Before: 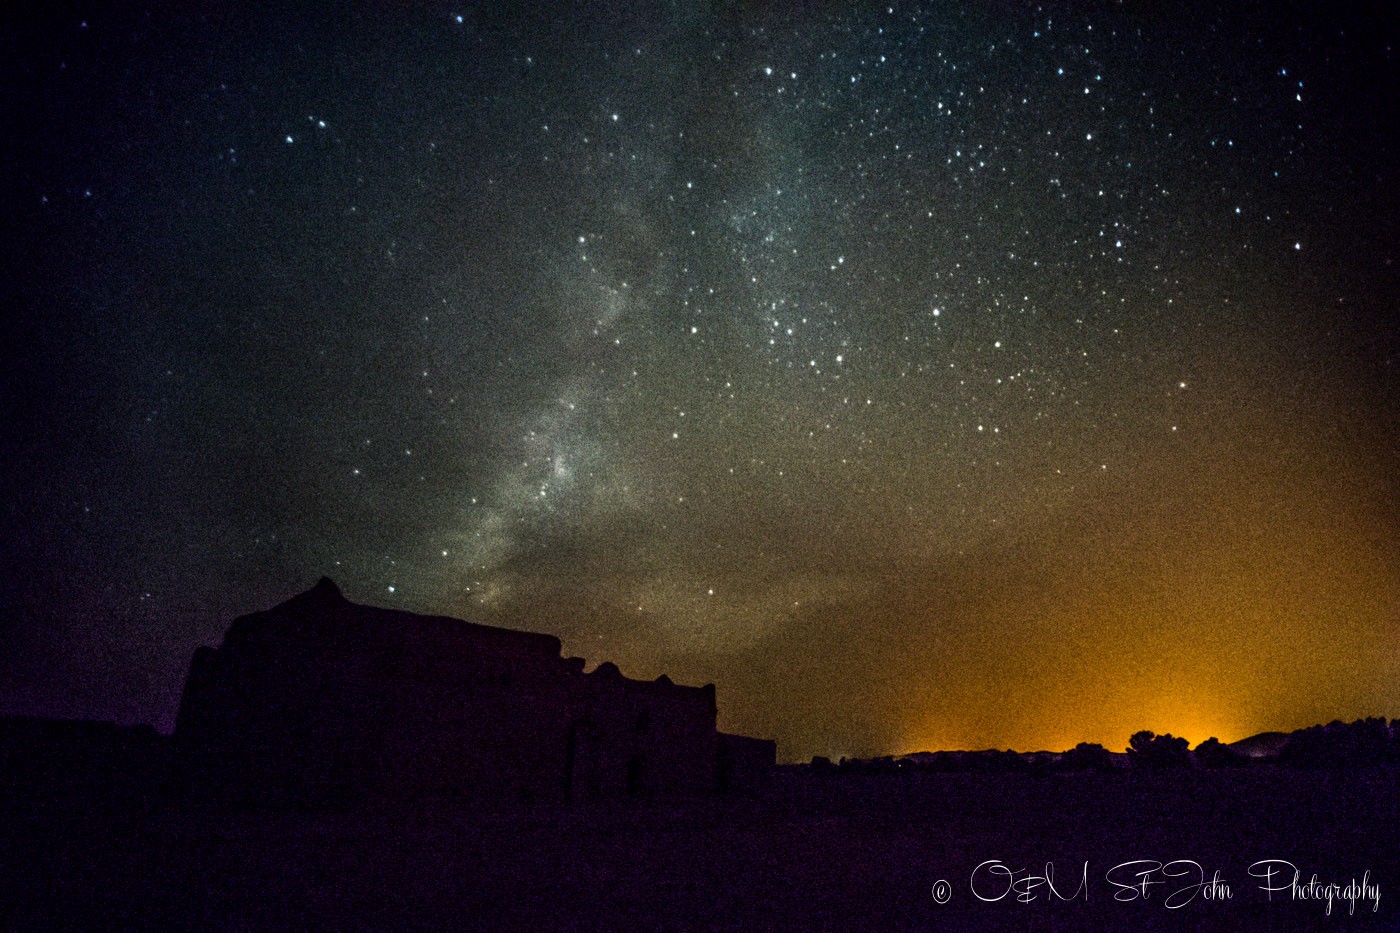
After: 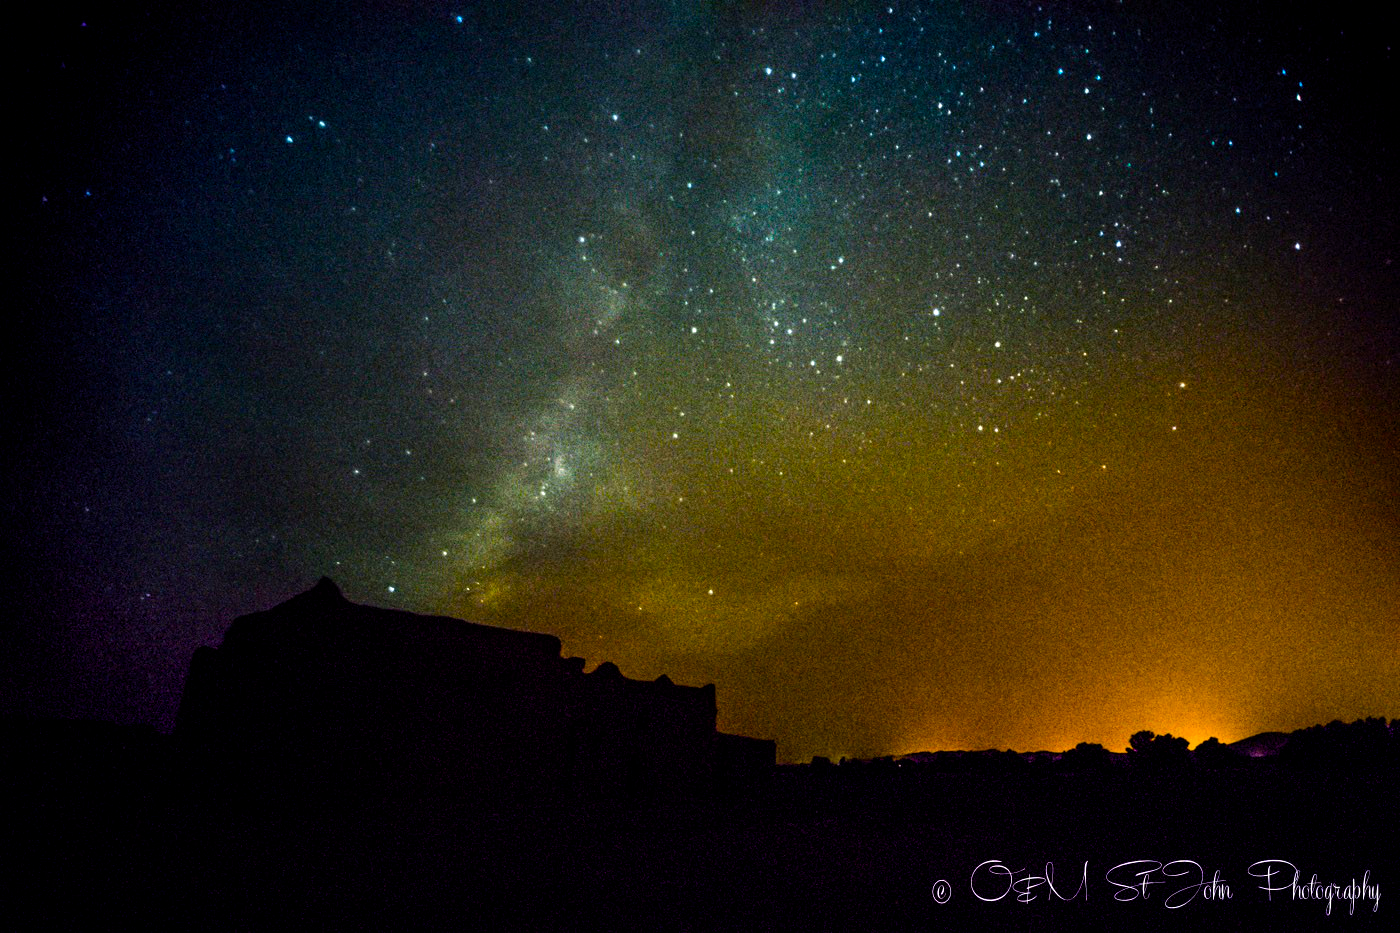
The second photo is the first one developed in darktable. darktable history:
color balance rgb: power › hue 75.22°, perceptual saturation grading › global saturation 65.222%, perceptual saturation grading › highlights 59.561%, perceptual saturation grading › mid-tones 49.651%, perceptual saturation grading › shadows 49.89%, perceptual brilliance grading › global brilliance 2.805%, global vibrance 25.051%, contrast 9.705%
